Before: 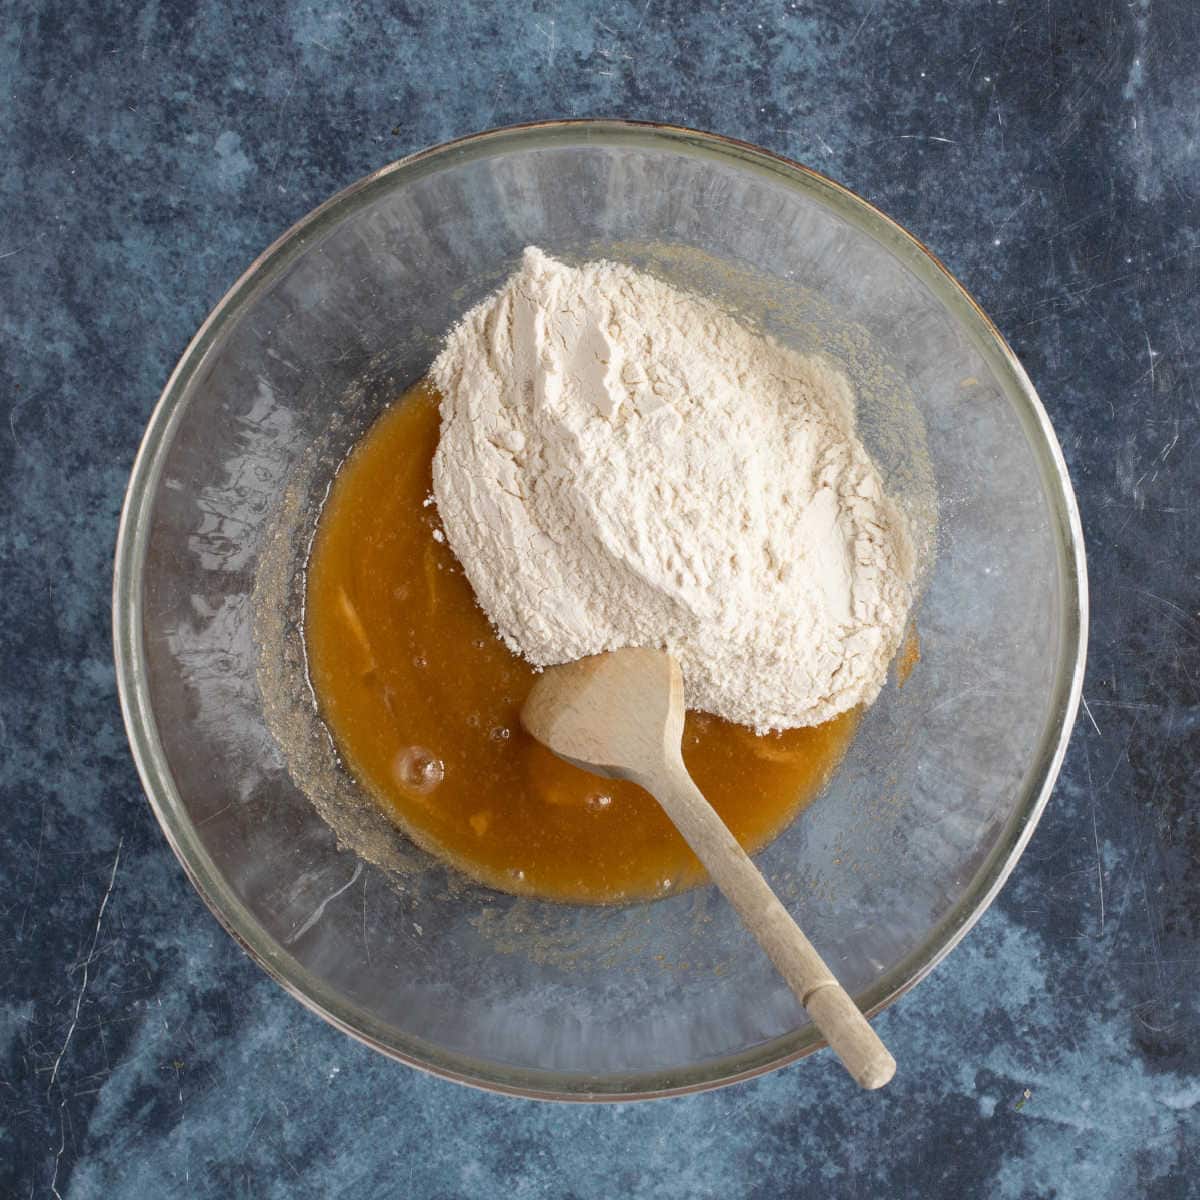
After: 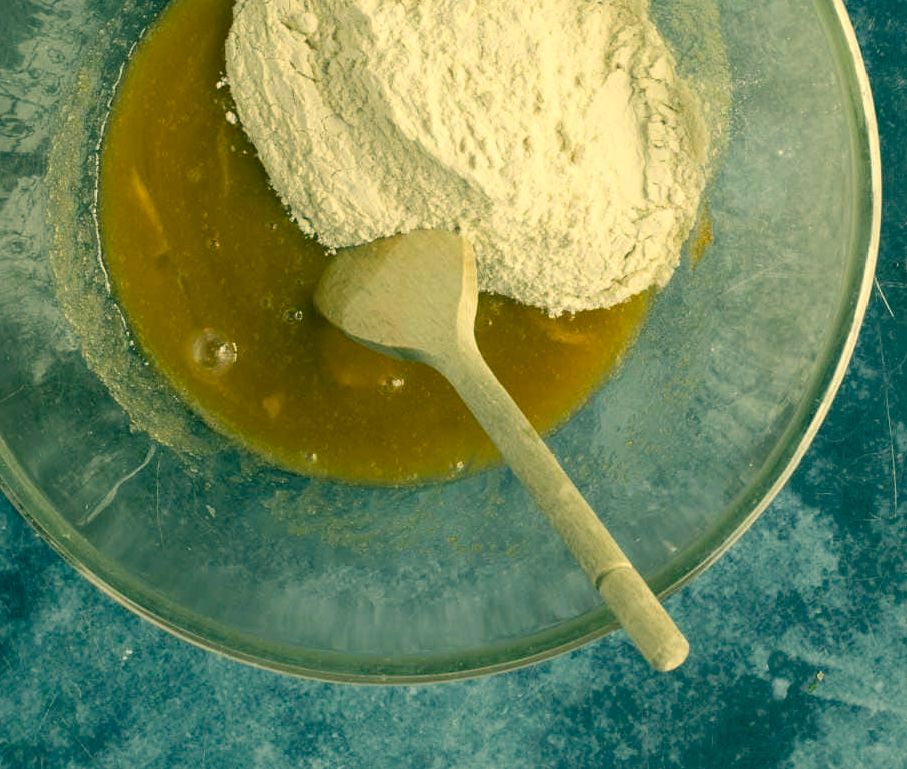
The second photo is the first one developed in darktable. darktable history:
crop and rotate: left 17.294%, top 34.873%, right 7.057%, bottom 1.005%
color correction: highlights a* 2.15, highlights b* 34.57, shadows a* -35.92, shadows b* -5.71
